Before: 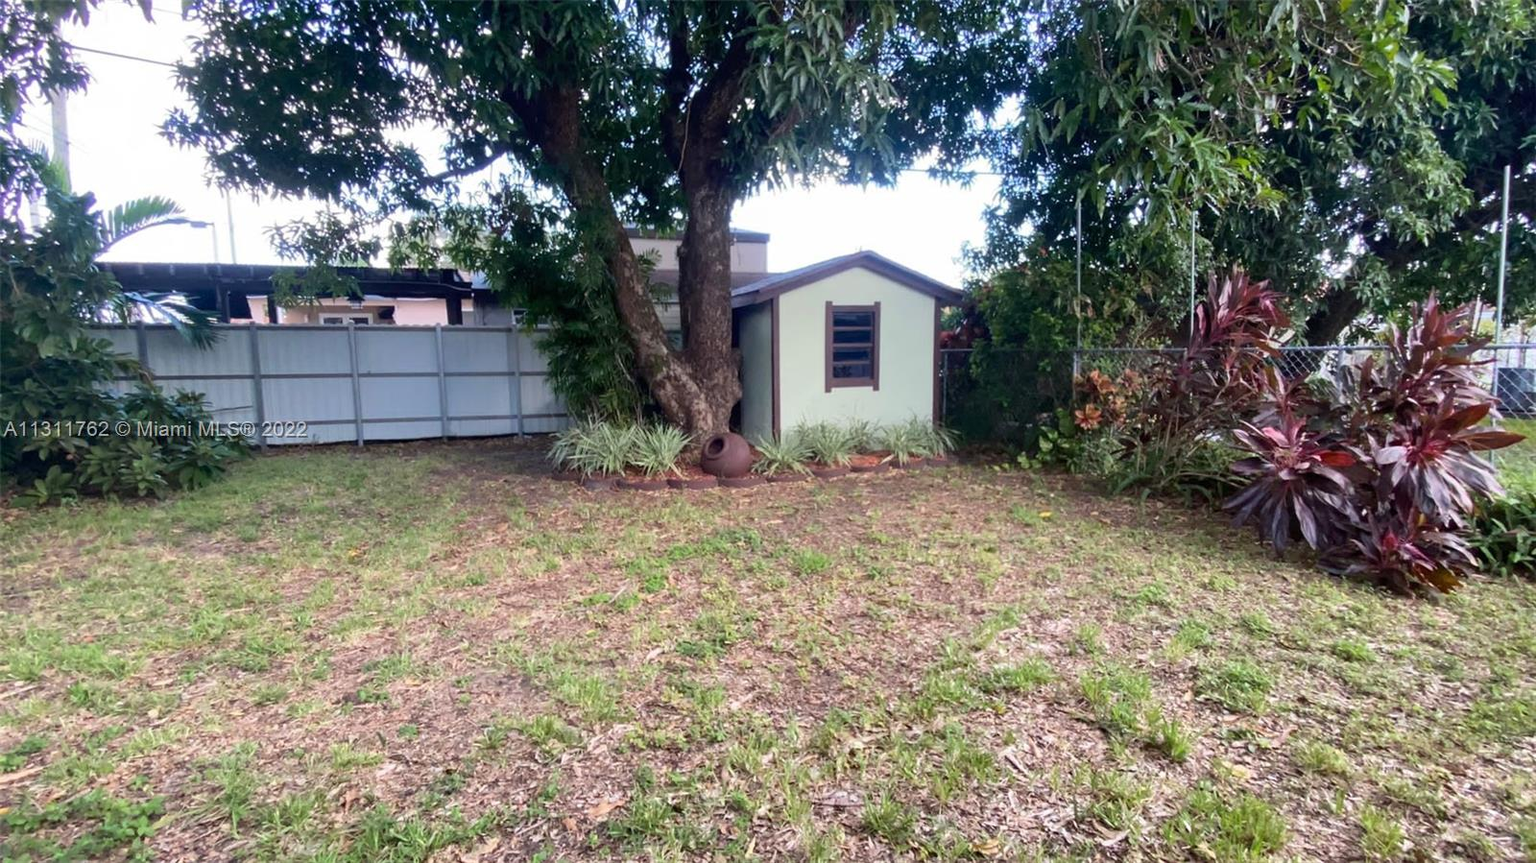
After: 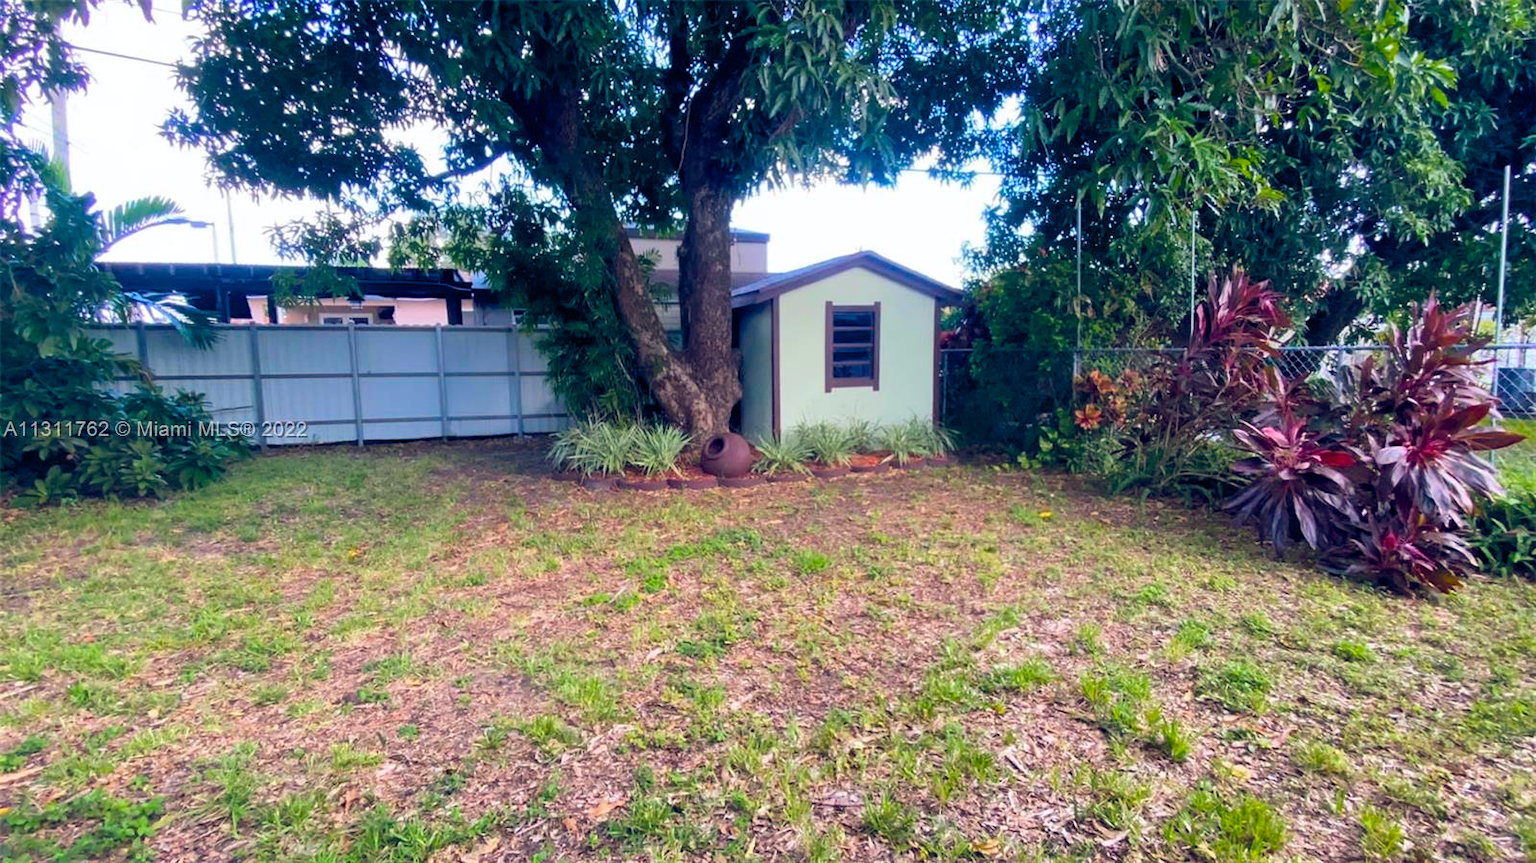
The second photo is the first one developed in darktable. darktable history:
color balance rgb: shadows lift › chroma 2.017%, shadows lift › hue 214.36°, global offset › chroma 0.247%, global offset › hue 257.17°, linear chroma grading › global chroma 15.599%, perceptual saturation grading › global saturation 30.87%, global vibrance 20%
